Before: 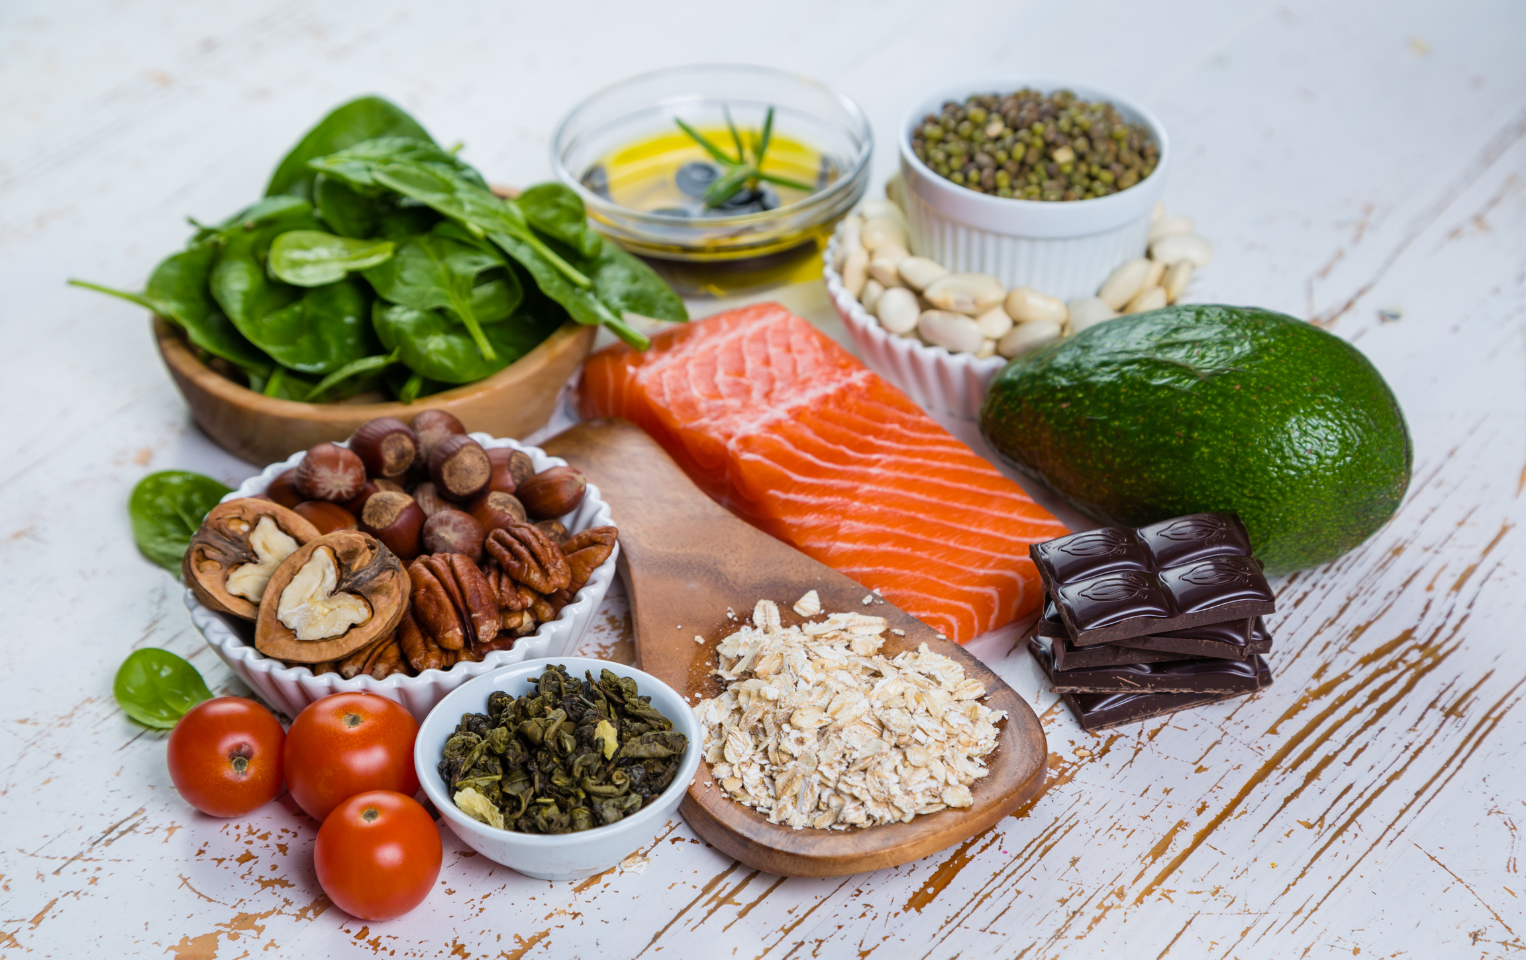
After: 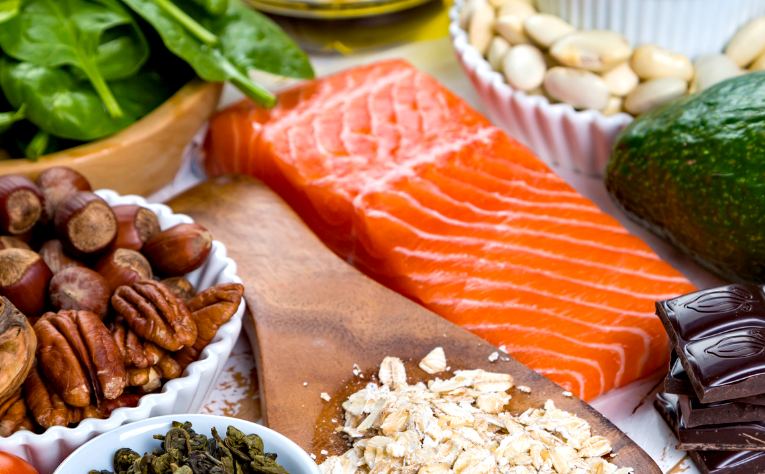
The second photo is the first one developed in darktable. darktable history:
haze removal: strength 0.295, distance 0.257
tone equalizer: -7 EV 0.099 EV
crop: left 24.558%, top 25.369%, right 25.295%, bottom 25.183%
exposure: black level correction 0.003, exposure 0.389 EV, compensate highlight preservation false
